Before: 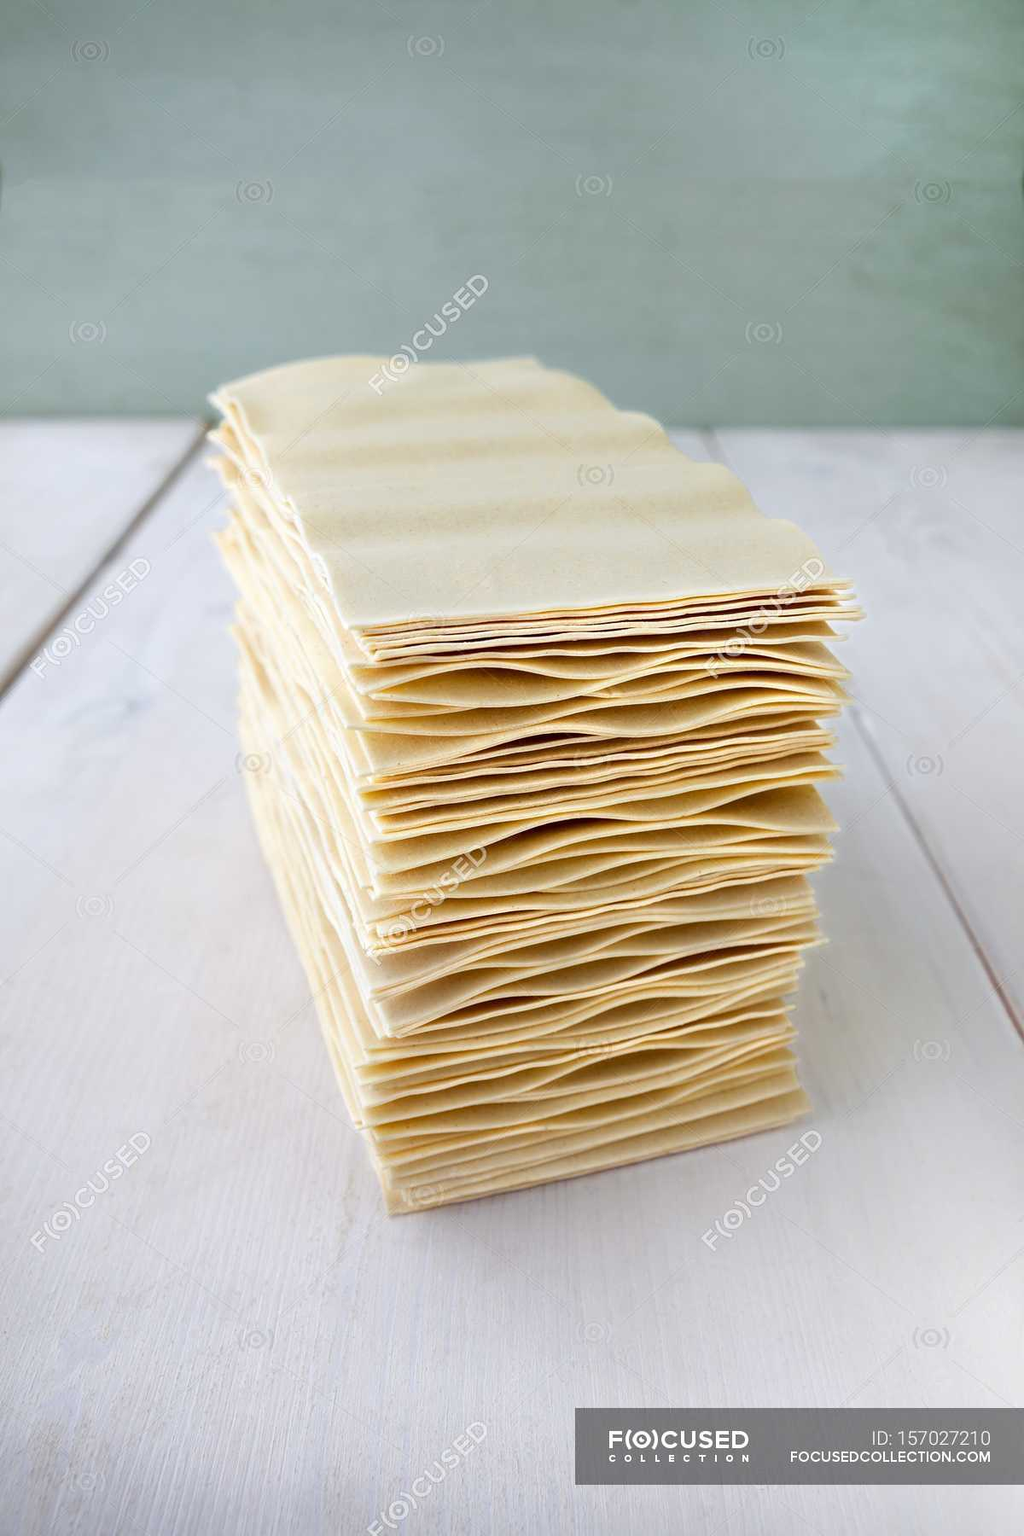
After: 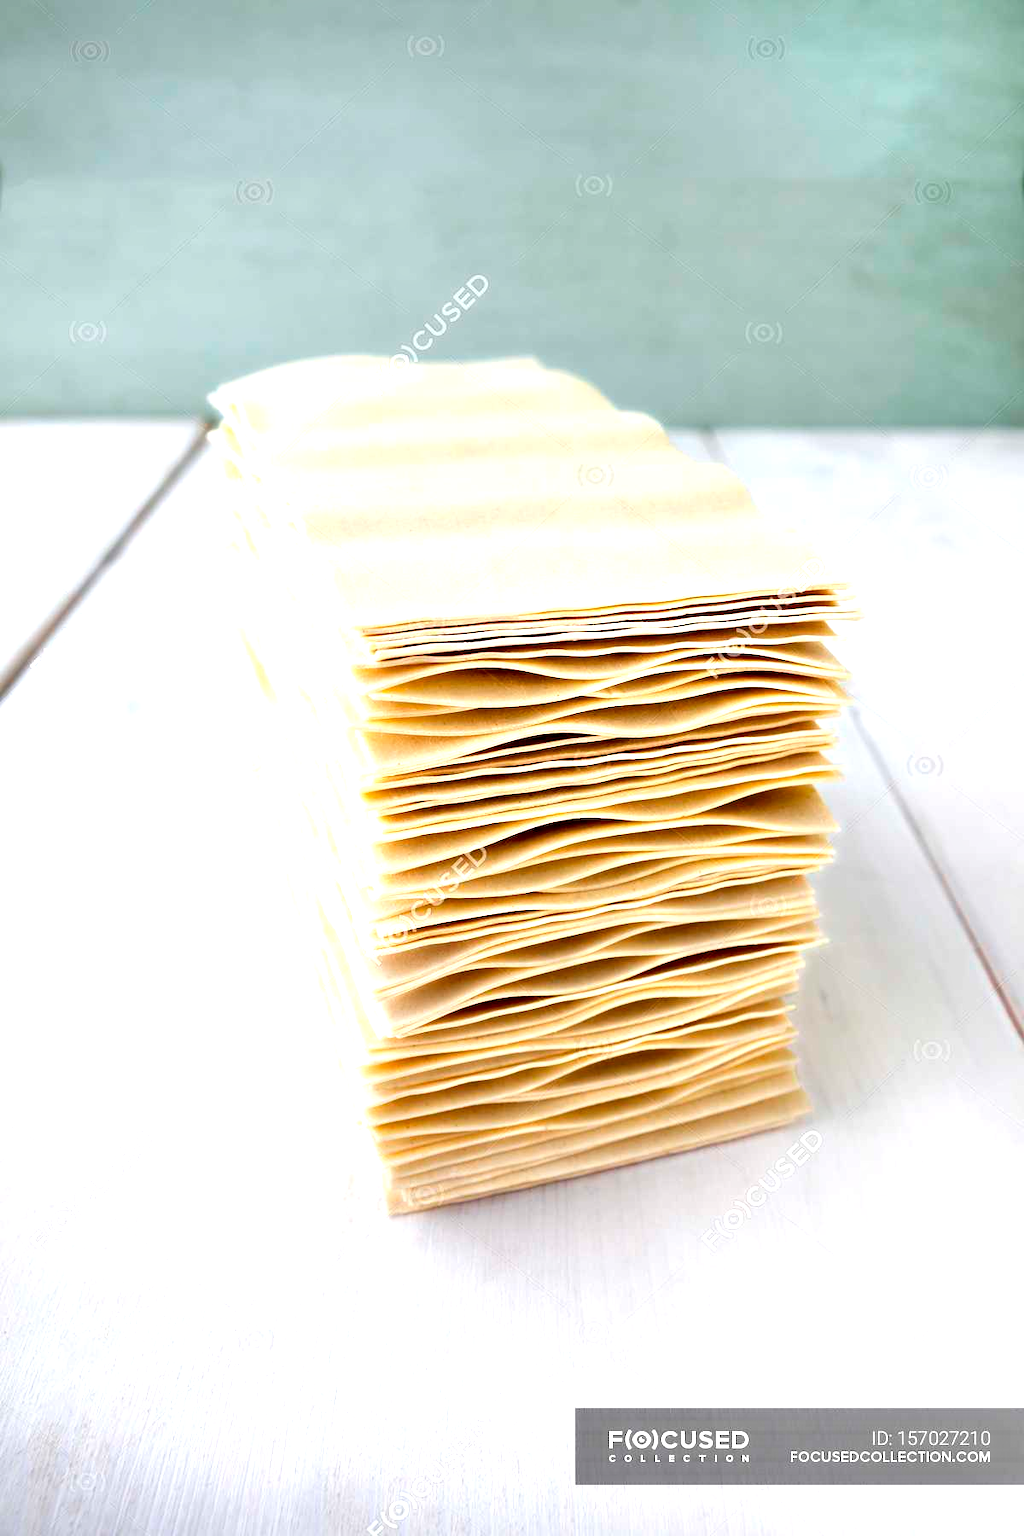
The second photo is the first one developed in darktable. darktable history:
tone equalizer: -8 EV -0.745 EV, -7 EV -0.717 EV, -6 EV -0.621 EV, -5 EV -0.385 EV, -3 EV 0.373 EV, -2 EV 0.6 EV, -1 EV 0.678 EV, +0 EV 0.761 EV, mask exposure compensation -0.504 EV
contrast equalizer: y [[0.514, 0.573, 0.581, 0.508, 0.5, 0.5], [0.5 ×6], [0.5 ×6], [0 ×6], [0 ×6]]
